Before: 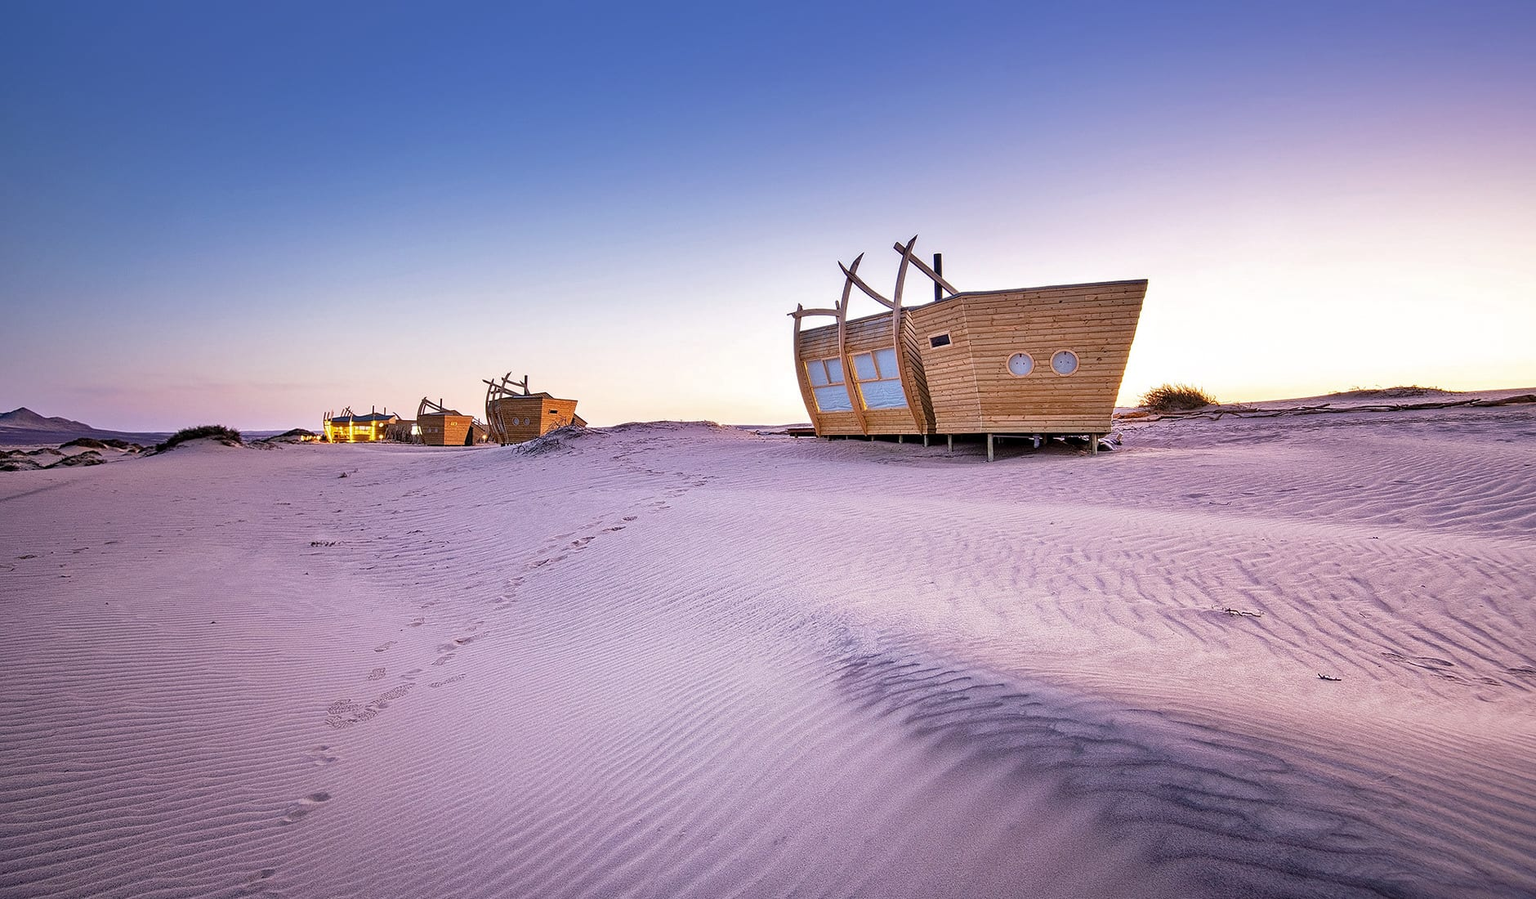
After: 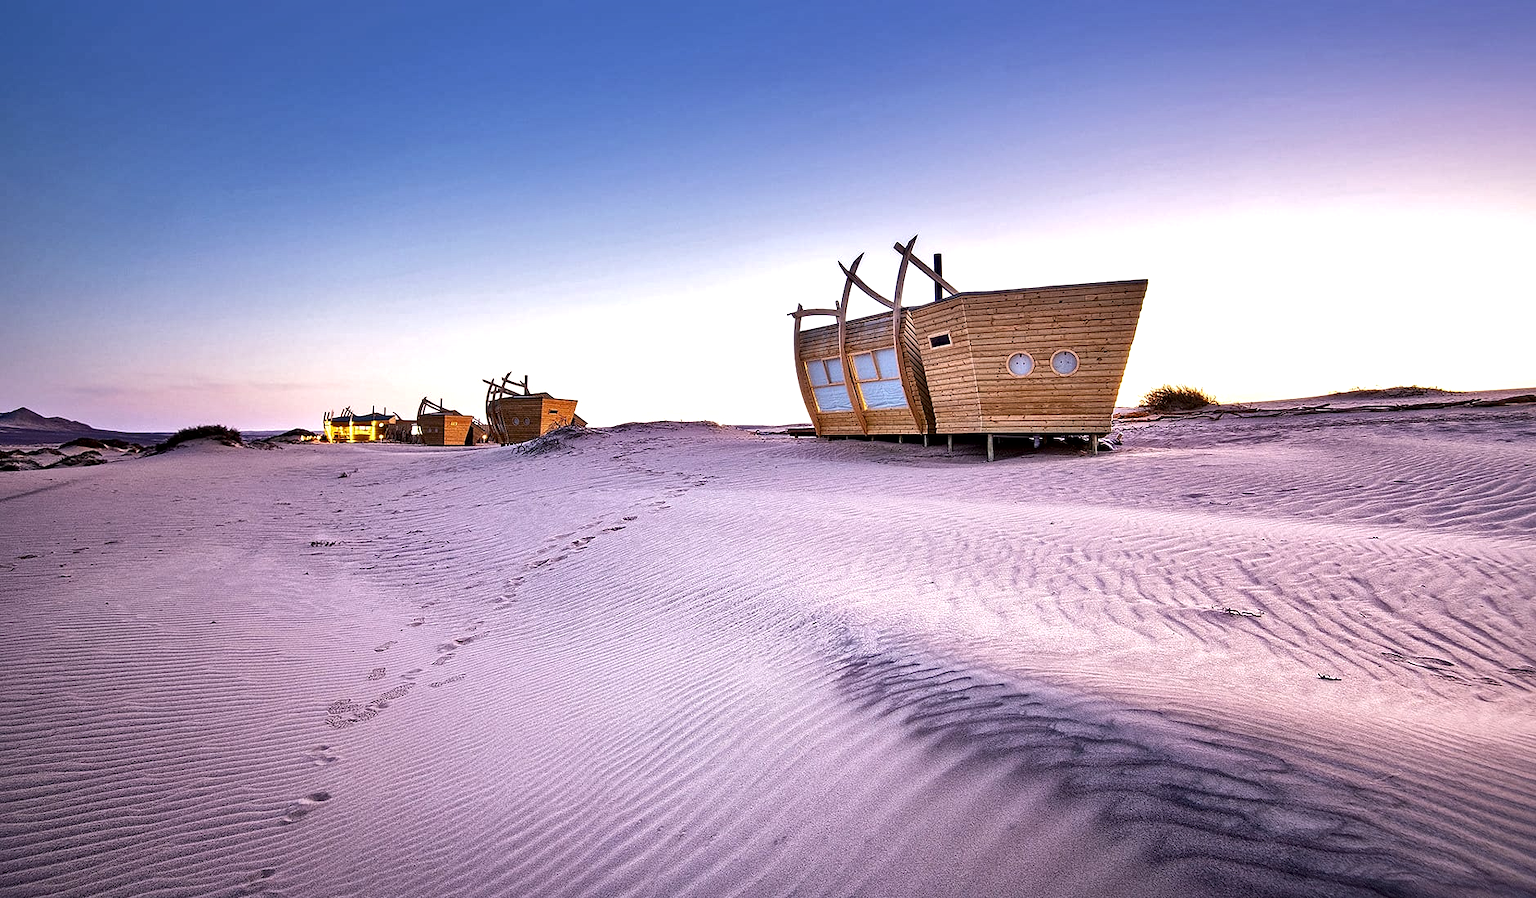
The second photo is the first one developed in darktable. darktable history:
contrast brightness saturation: contrast 0.03, brightness -0.04
tone equalizer: -8 EV -0.417 EV, -7 EV -0.389 EV, -6 EV -0.333 EV, -5 EV -0.222 EV, -3 EV 0.222 EV, -2 EV 0.333 EV, -1 EV 0.389 EV, +0 EV 0.417 EV, edges refinement/feathering 500, mask exposure compensation -1.57 EV, preserve details no
local contrast: mode bilateral grid, contrast 25, coarseness 60, detail 151%, midtone range 0.2
